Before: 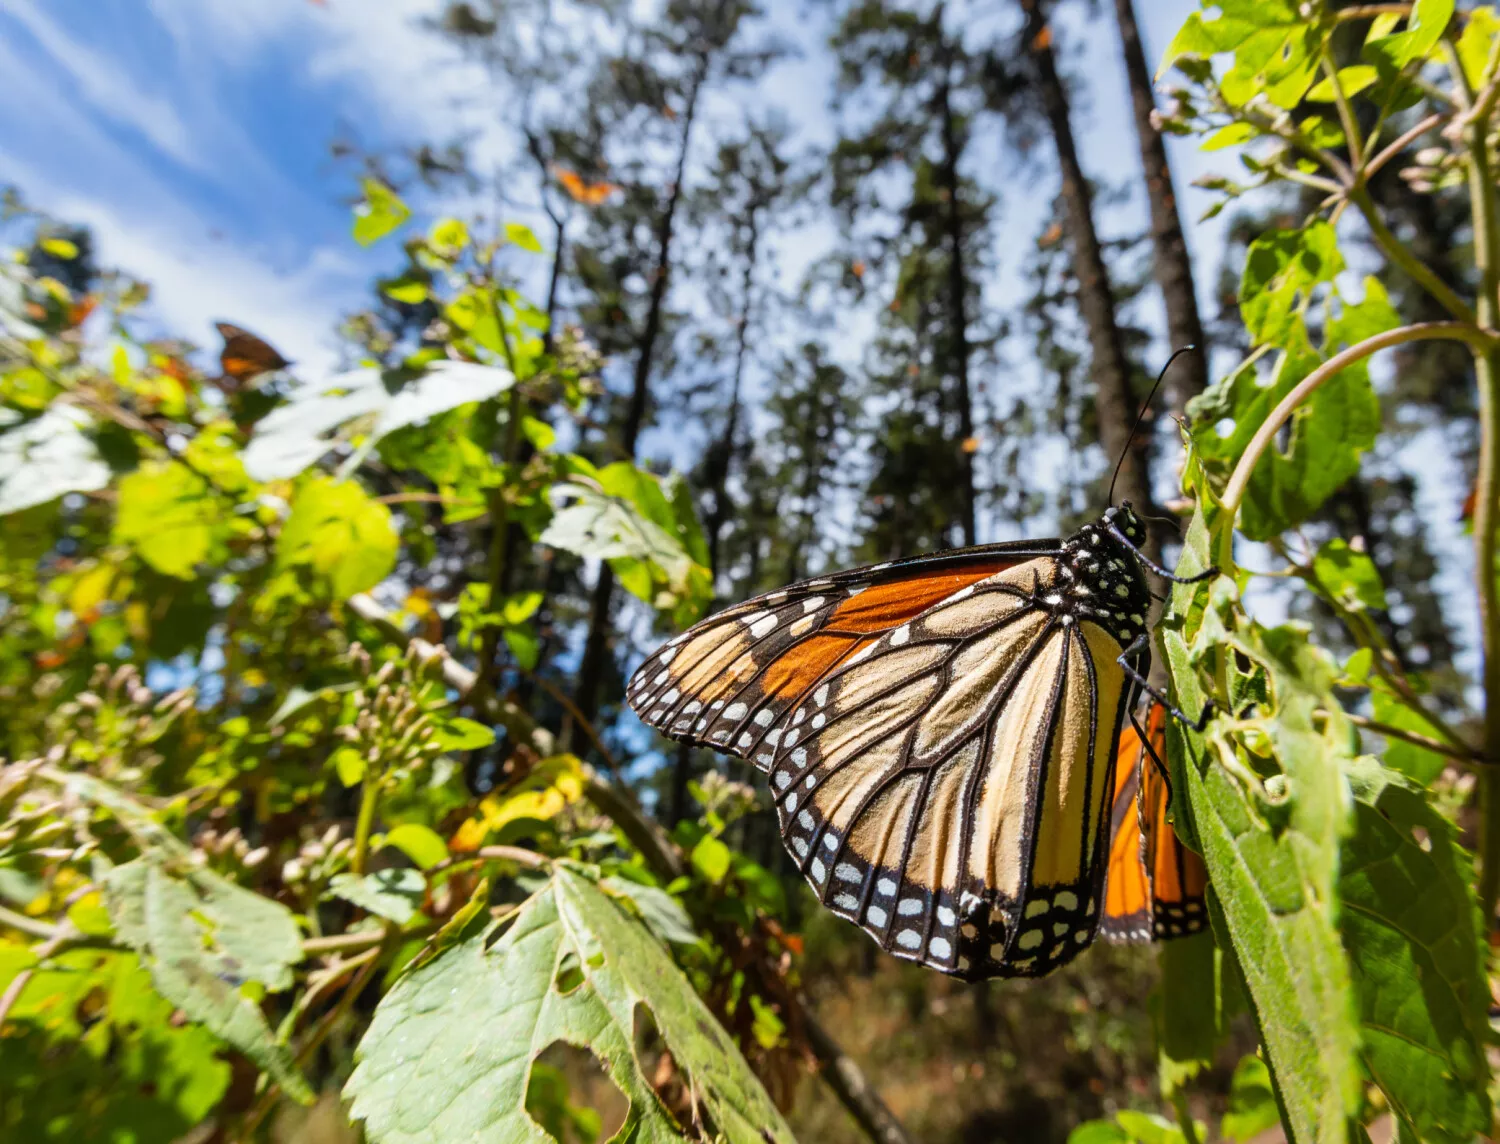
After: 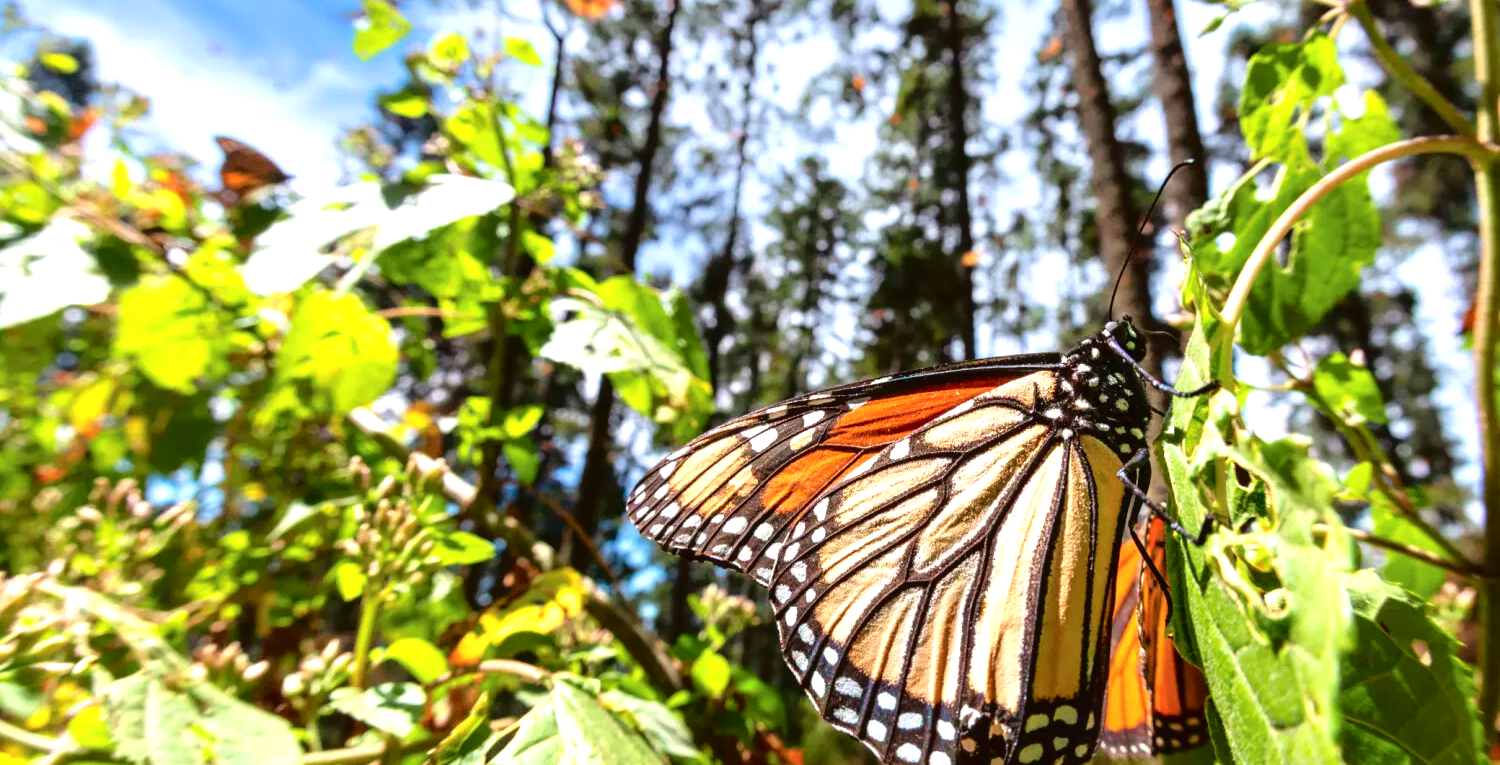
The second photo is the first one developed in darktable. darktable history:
color correction: highlights b* 0.031, saturation 0.976
crop: top 16.332%, bottom 16.783%
exposure: black level correction -0.001, exposure 0.907 EV, compensate highlight preservation false
tone curve: curves: ch0 [(0, 0.013) (0.175, 0.11) (0.337, 0.304) (0.498, 0.485) (0.78, 0.742) (0.993, 0.954)]; ch1 [(0, 0) (0.294, 0.184) (0.359, 0.34) (0.362, 0.35) (0.43, 0.41) (0.469, 0.463) (0.495, 0.502) (0.54, 0.563) (0.612, 0.641) (1, 1)]; ch2 [(0, 0) (0.44, 0.437) (0.495, 0.502) (0.524, 0.534) (0.557, 0.56) (0.634, 0.654) (0.728, 0.722) (1, 1)], color space Lab, independent channels
